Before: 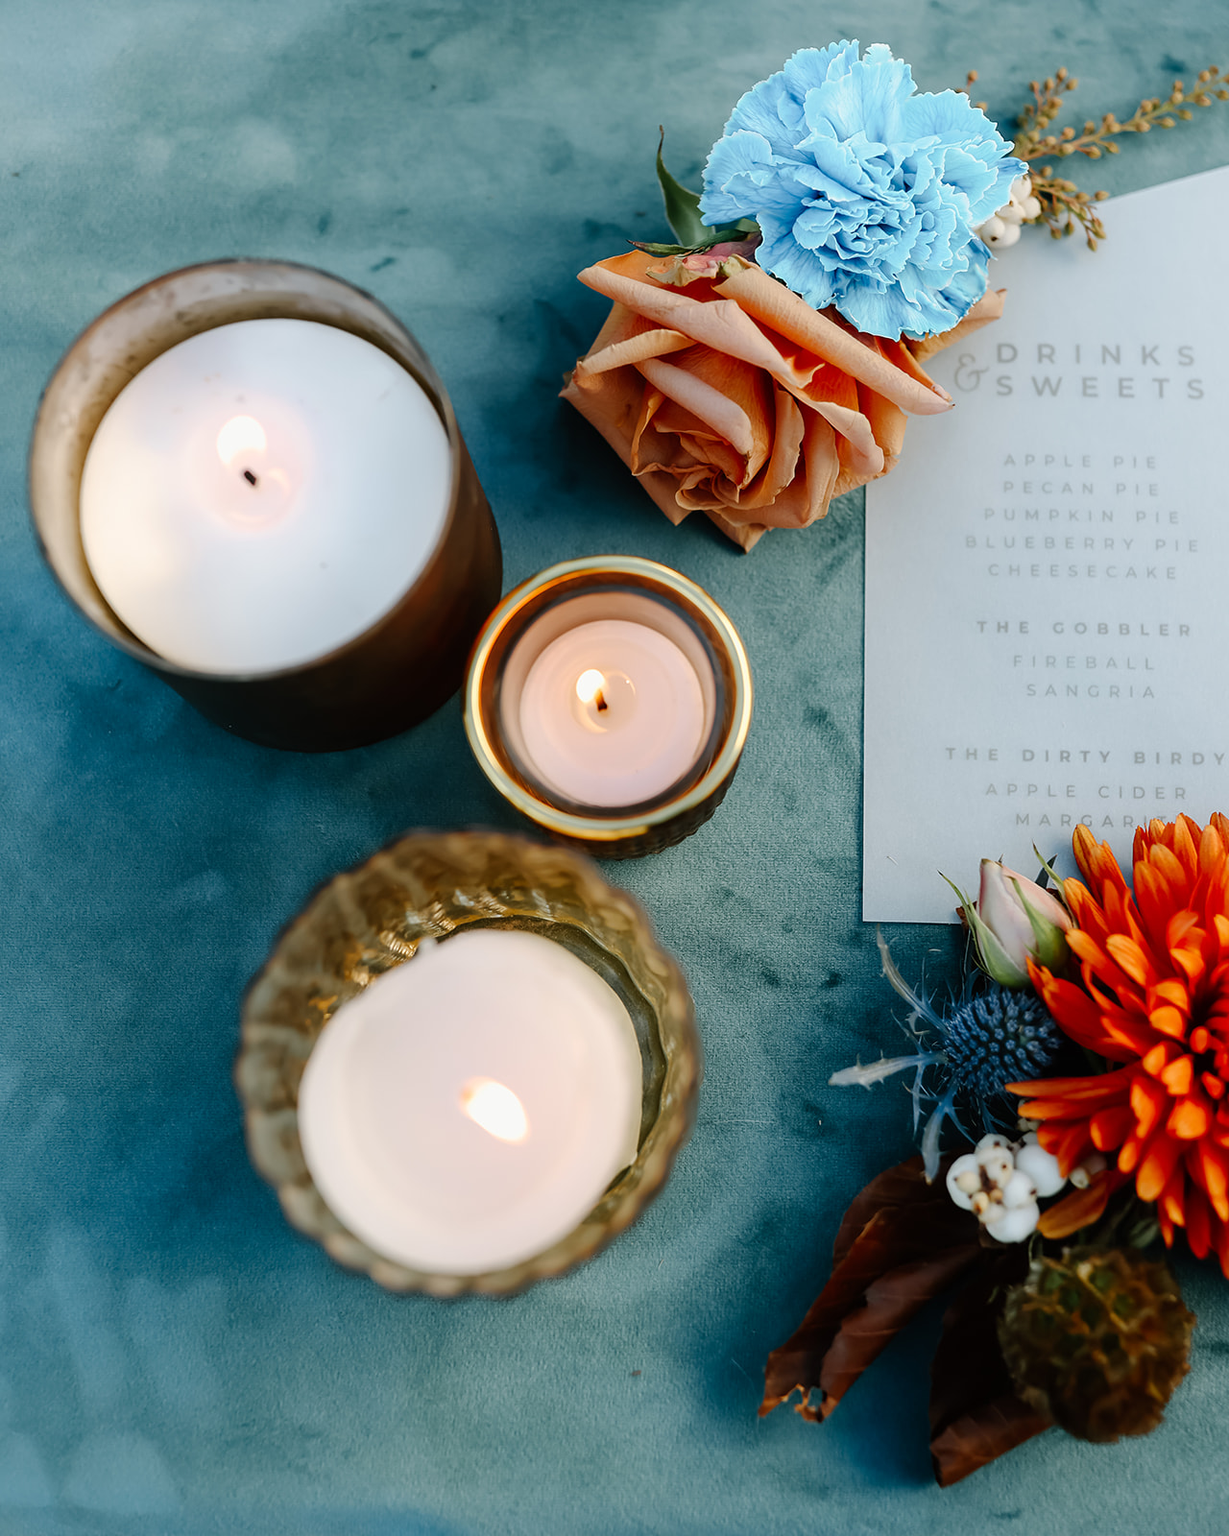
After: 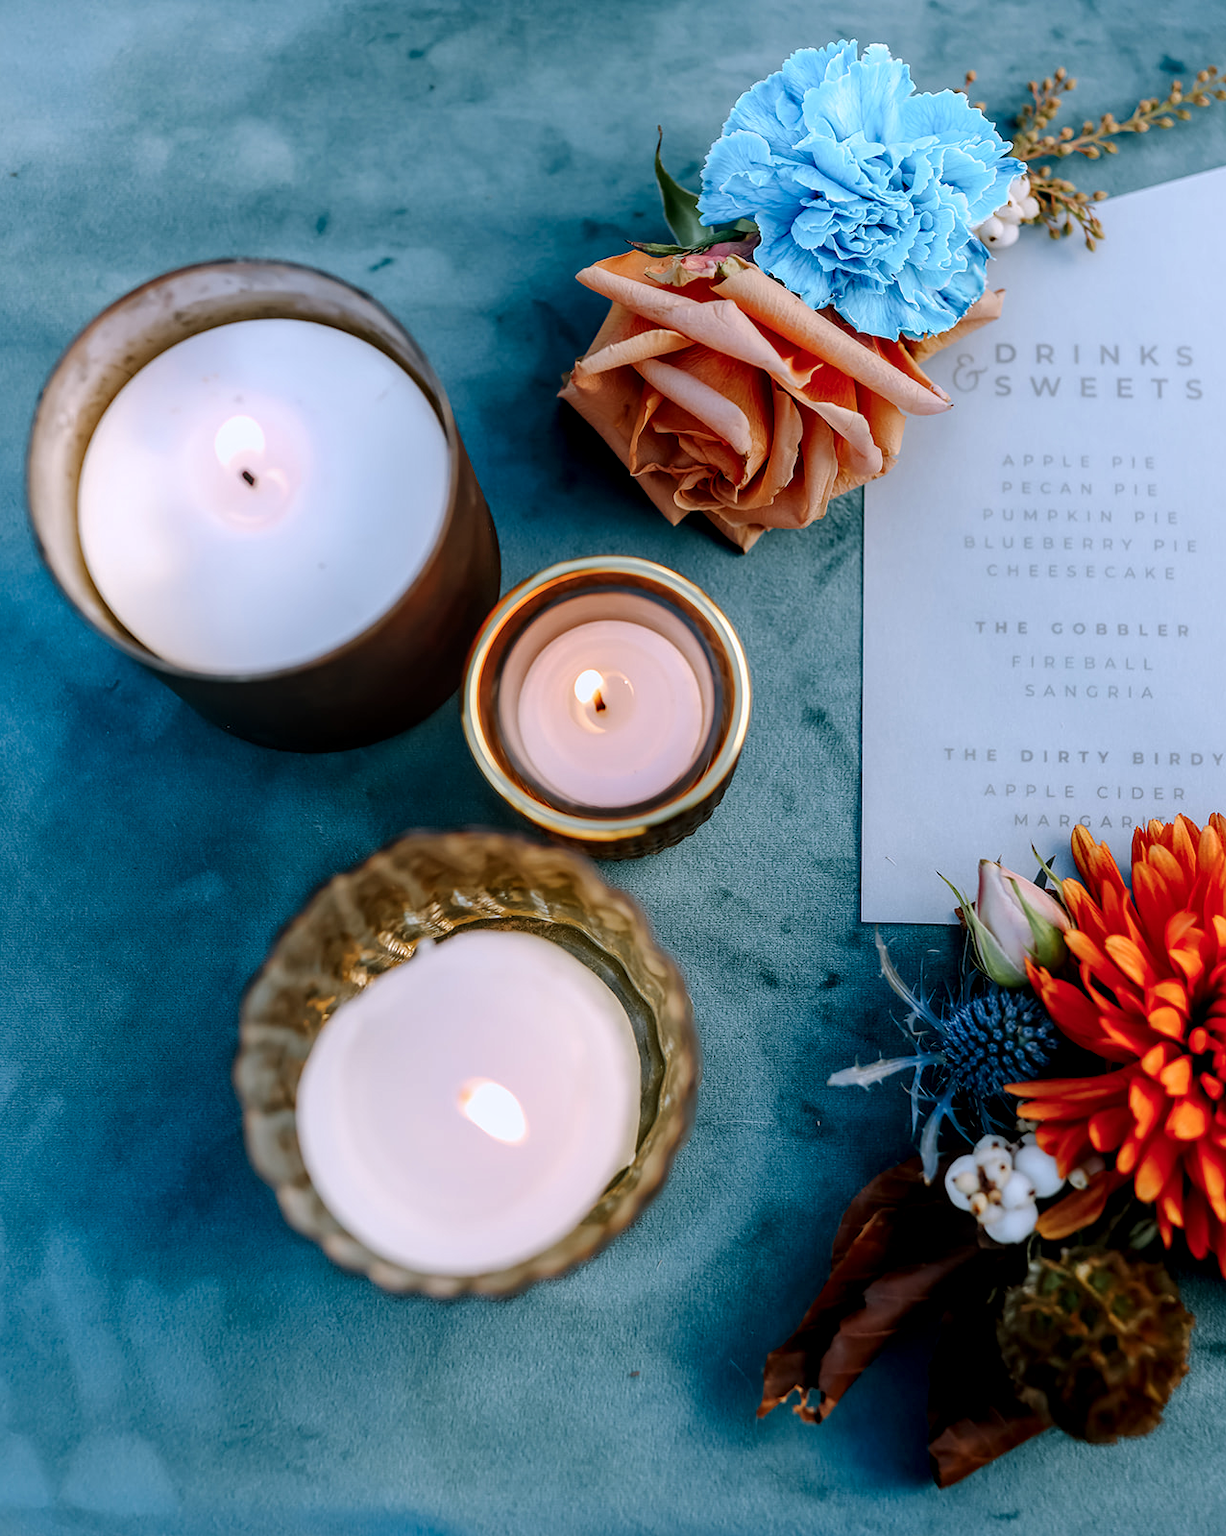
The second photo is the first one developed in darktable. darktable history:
crop and rotate: left 0.169%, bottom 0.007%
local contrast: detail 130%
color calibration: output R [0.999, 0.026, -0.11, 0], output G [-0.019, 1.037, -0.099, 0], output B [0.022, -0.023, 0.902, 0], illuminant custom, x 0.363, y 0.384, temperature 4520.21 K
